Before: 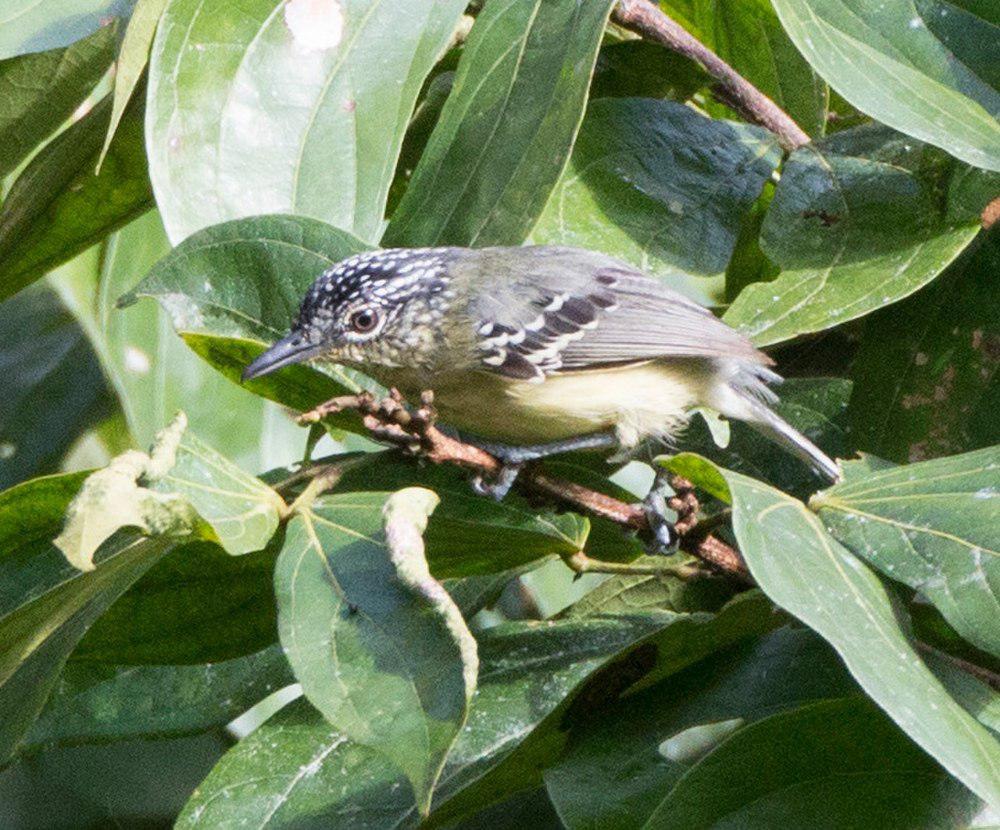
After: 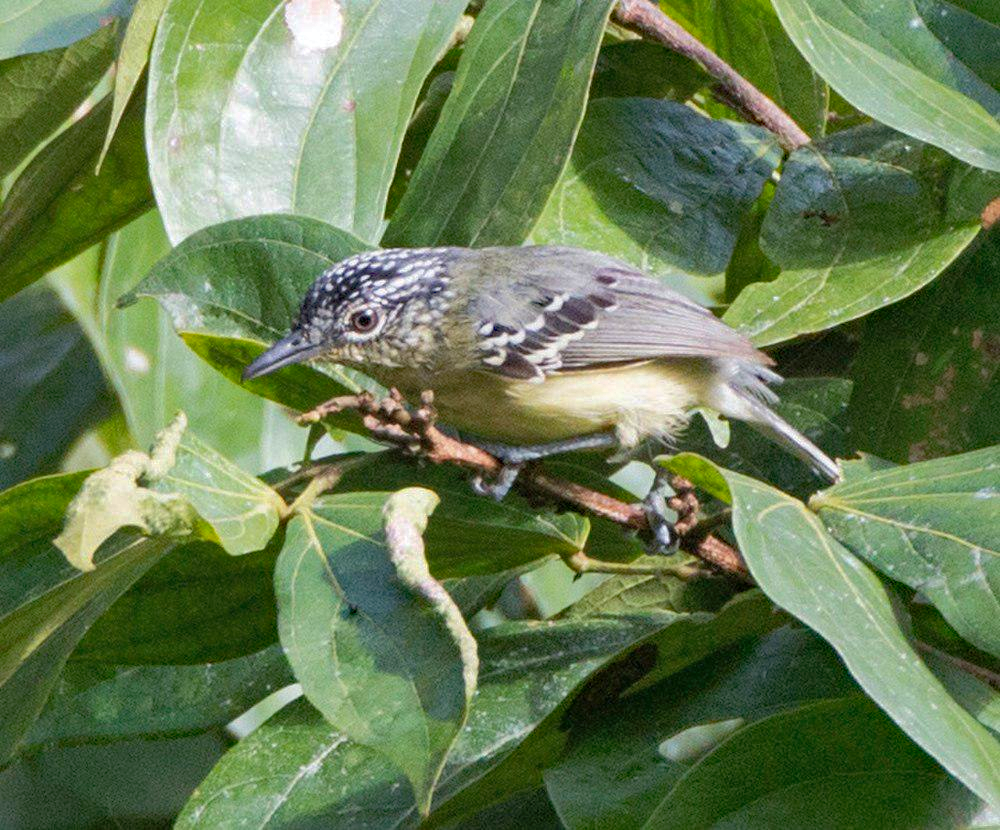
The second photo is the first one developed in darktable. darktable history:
haze removal: strength 0.29, distance 0.25, compatibility mode true, adaptive false
shadows and highlights: on, module defaults
